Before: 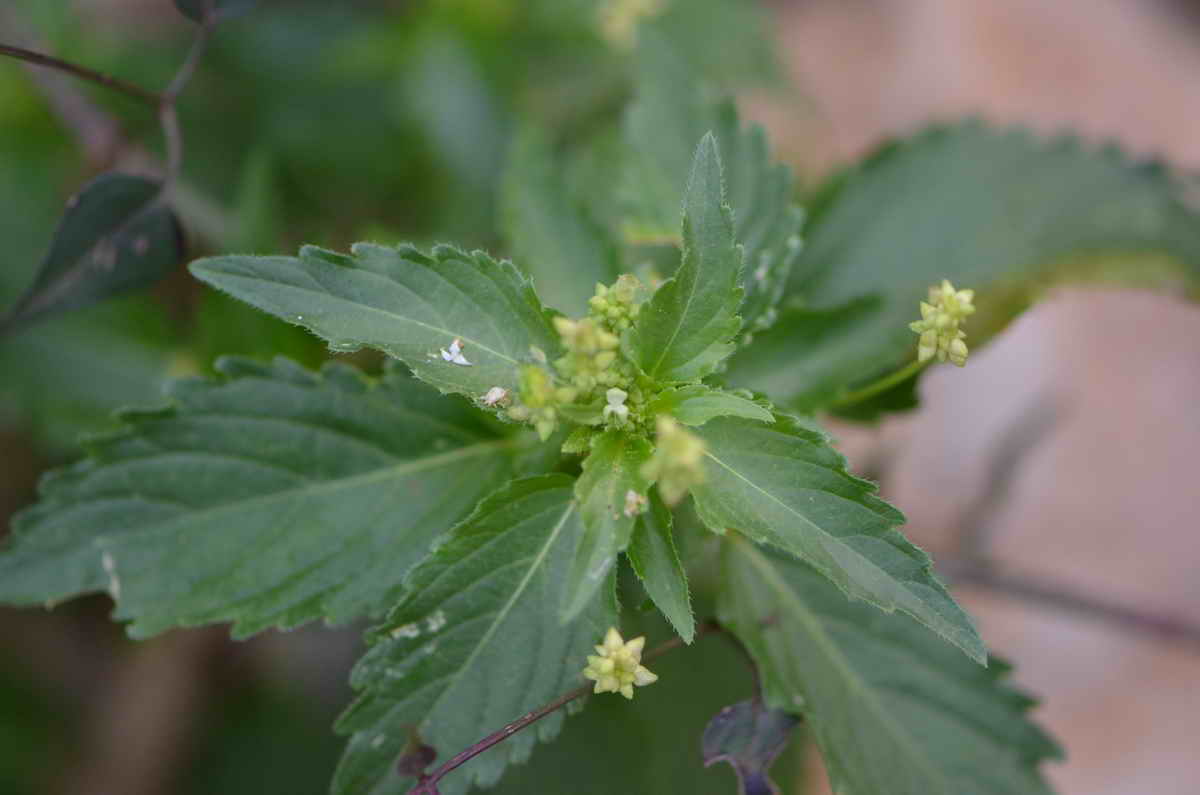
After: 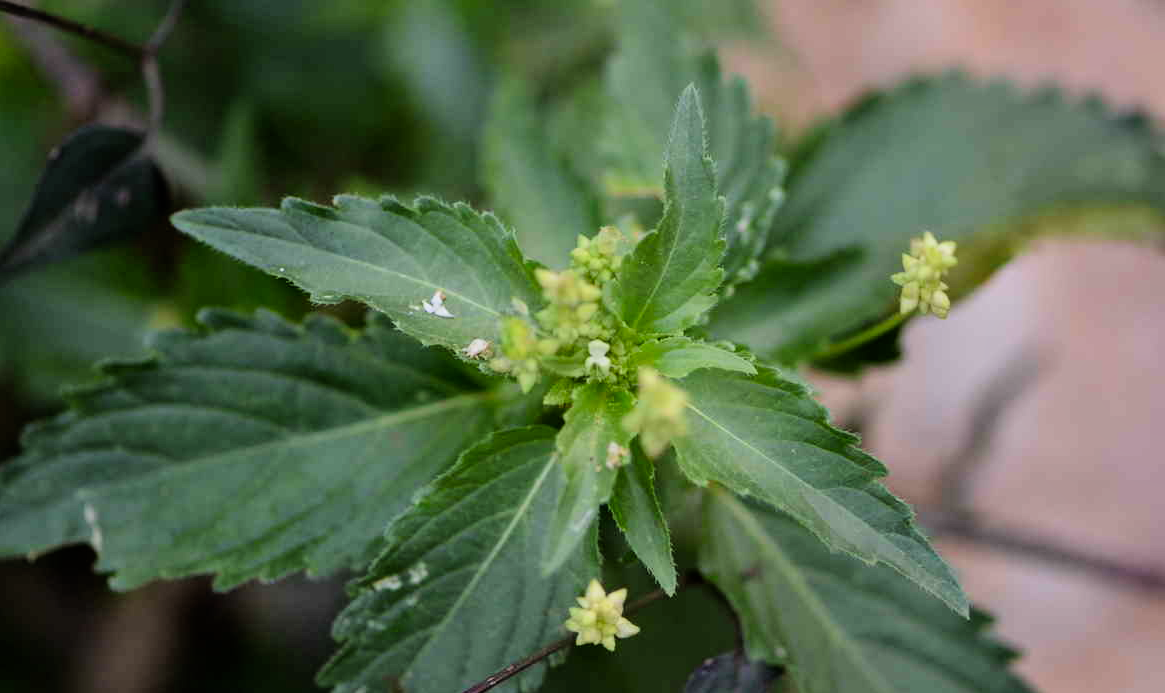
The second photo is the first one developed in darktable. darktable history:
crop: left 1.507%, top 6.147%, right 1.379%, bottom 6.637%
contrast brightness saturation: contrast 0.04, saturation 0.16
filmic rgb: black relative exposure -5 EV, white relative exposure 3.5 EV, hardness 3.19, contrast 1.5, highlights saturation mix -50%
shadows and highlights: shadows 12, white point adjustment 1.2, soften with gaussian
